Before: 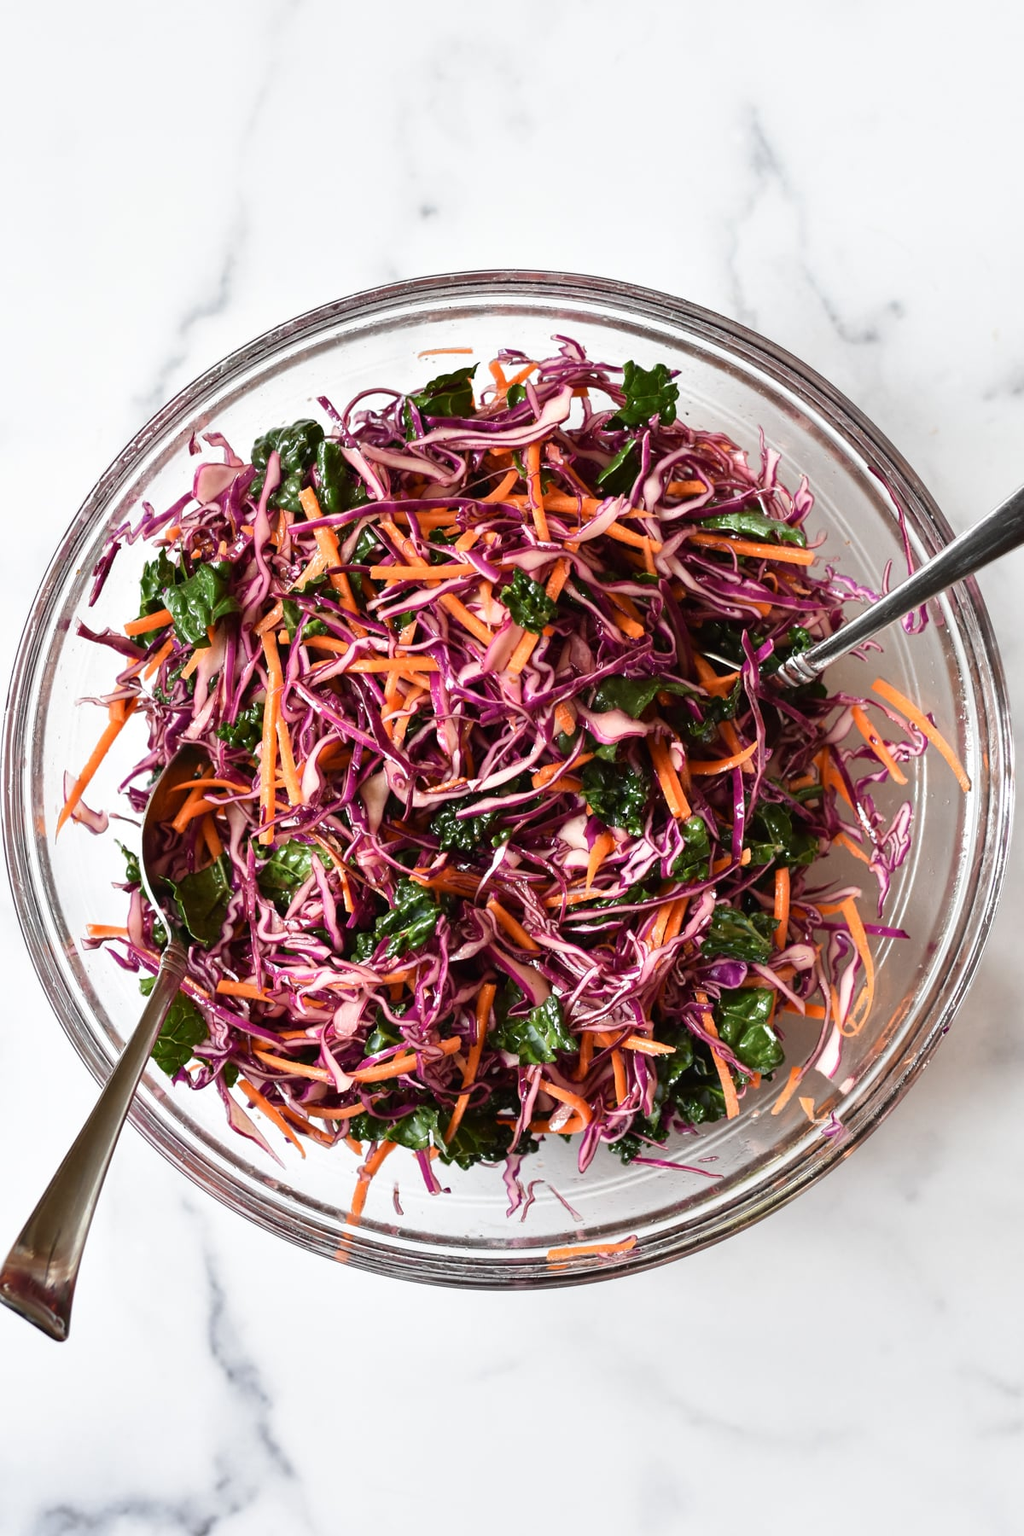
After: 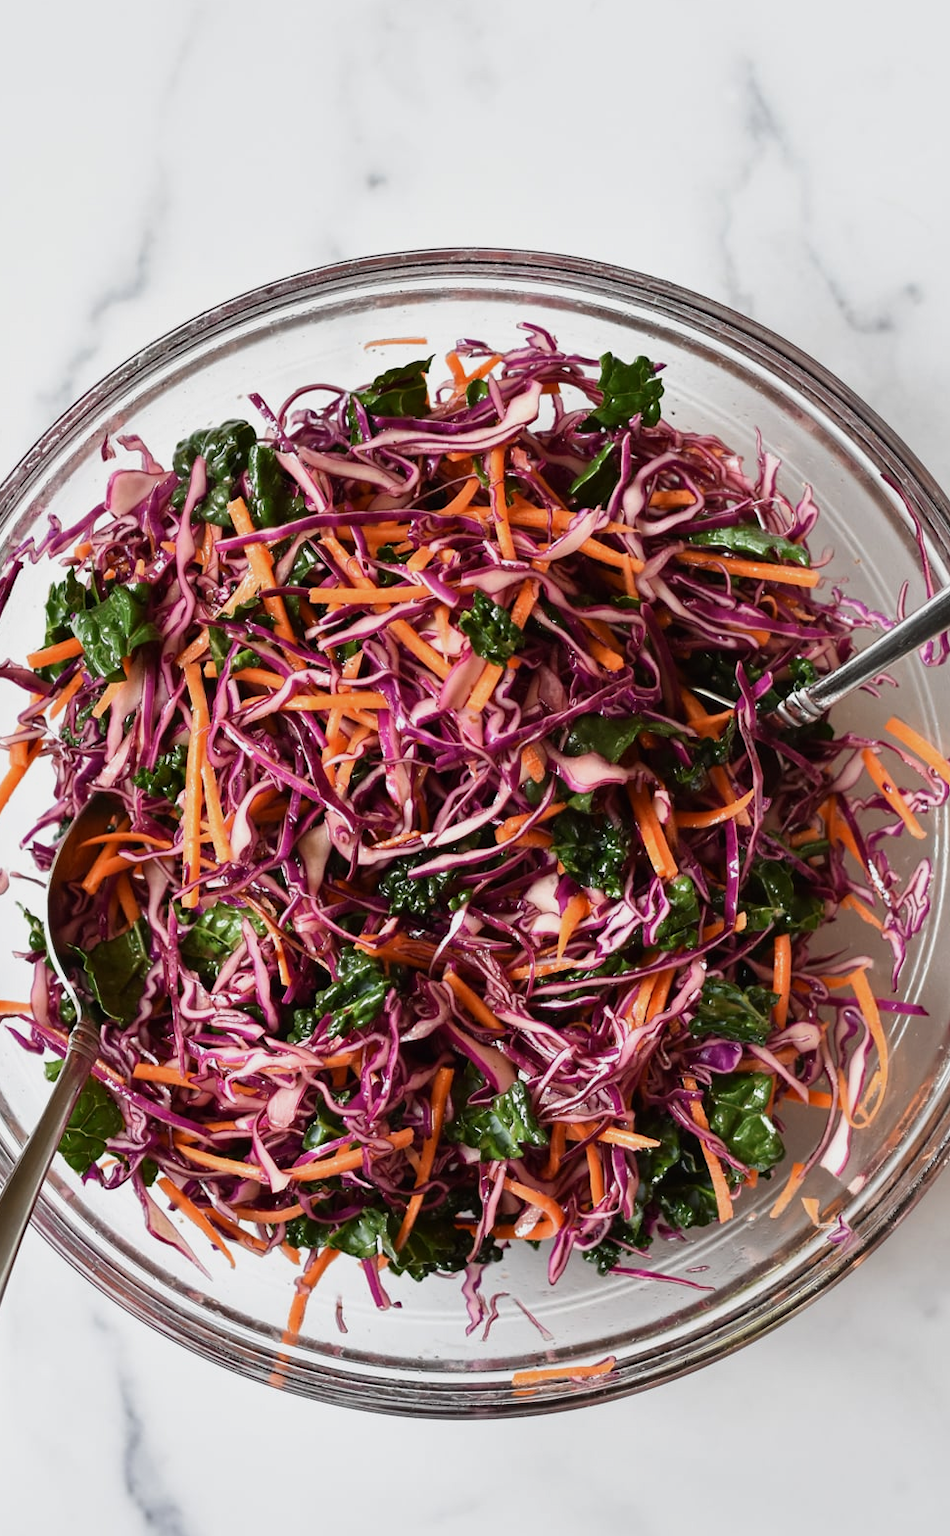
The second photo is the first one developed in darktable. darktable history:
crop: left 9.914%, top 3.544%, right 9.231%, bottom 9.324%
exposure: exposure -0.251 EV, compensate highlight preservation false
